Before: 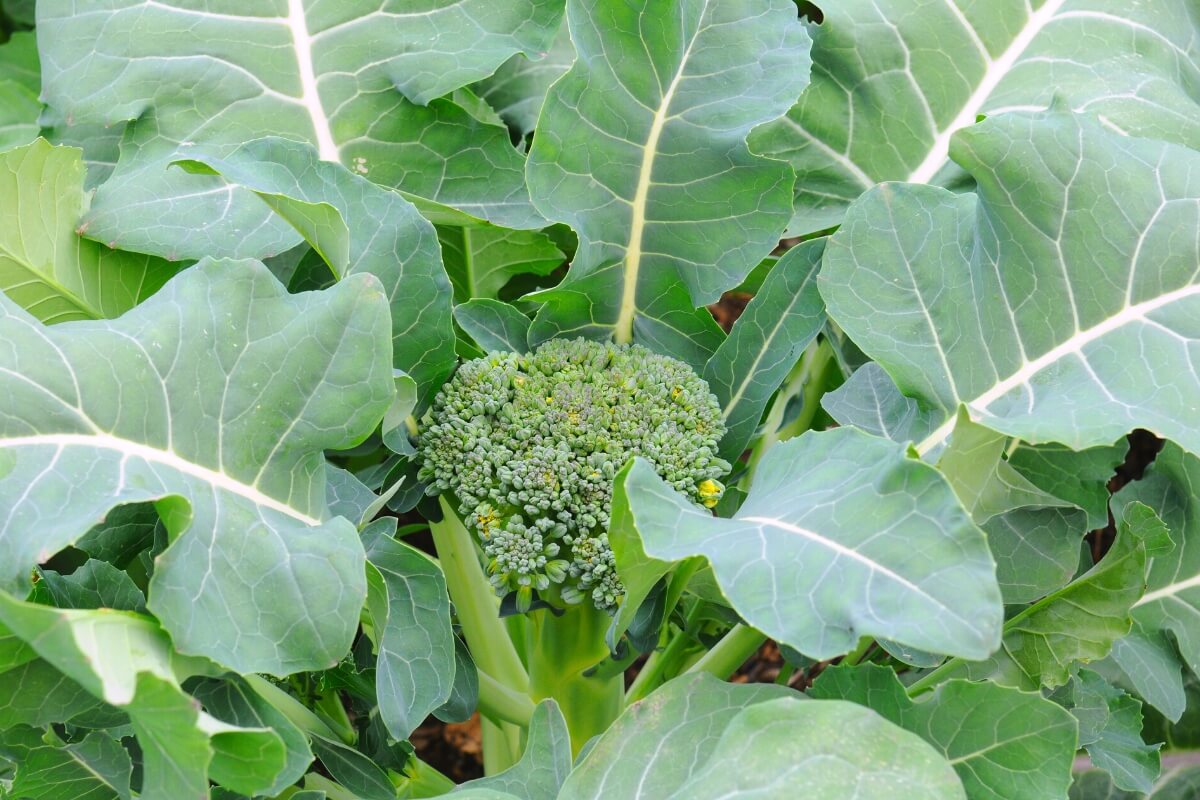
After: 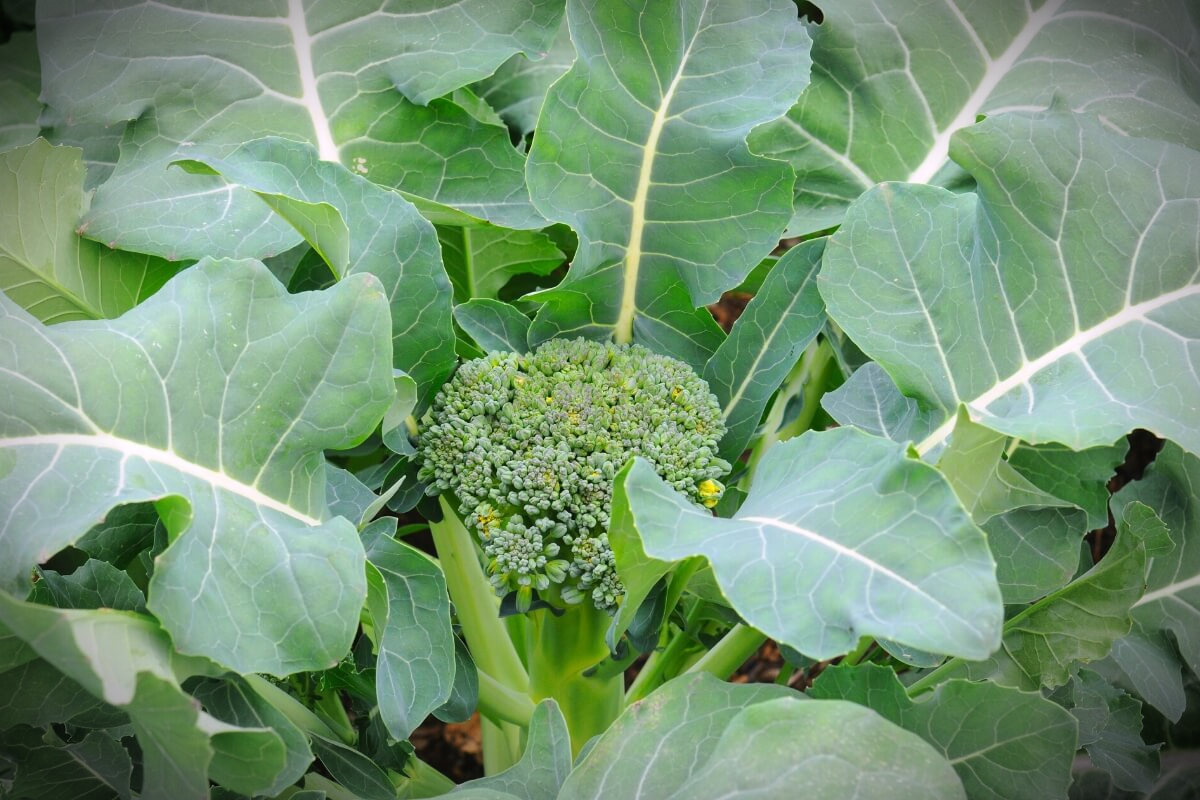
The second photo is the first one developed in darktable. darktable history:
vignetting: brightness -0.856, automatic ratio true
